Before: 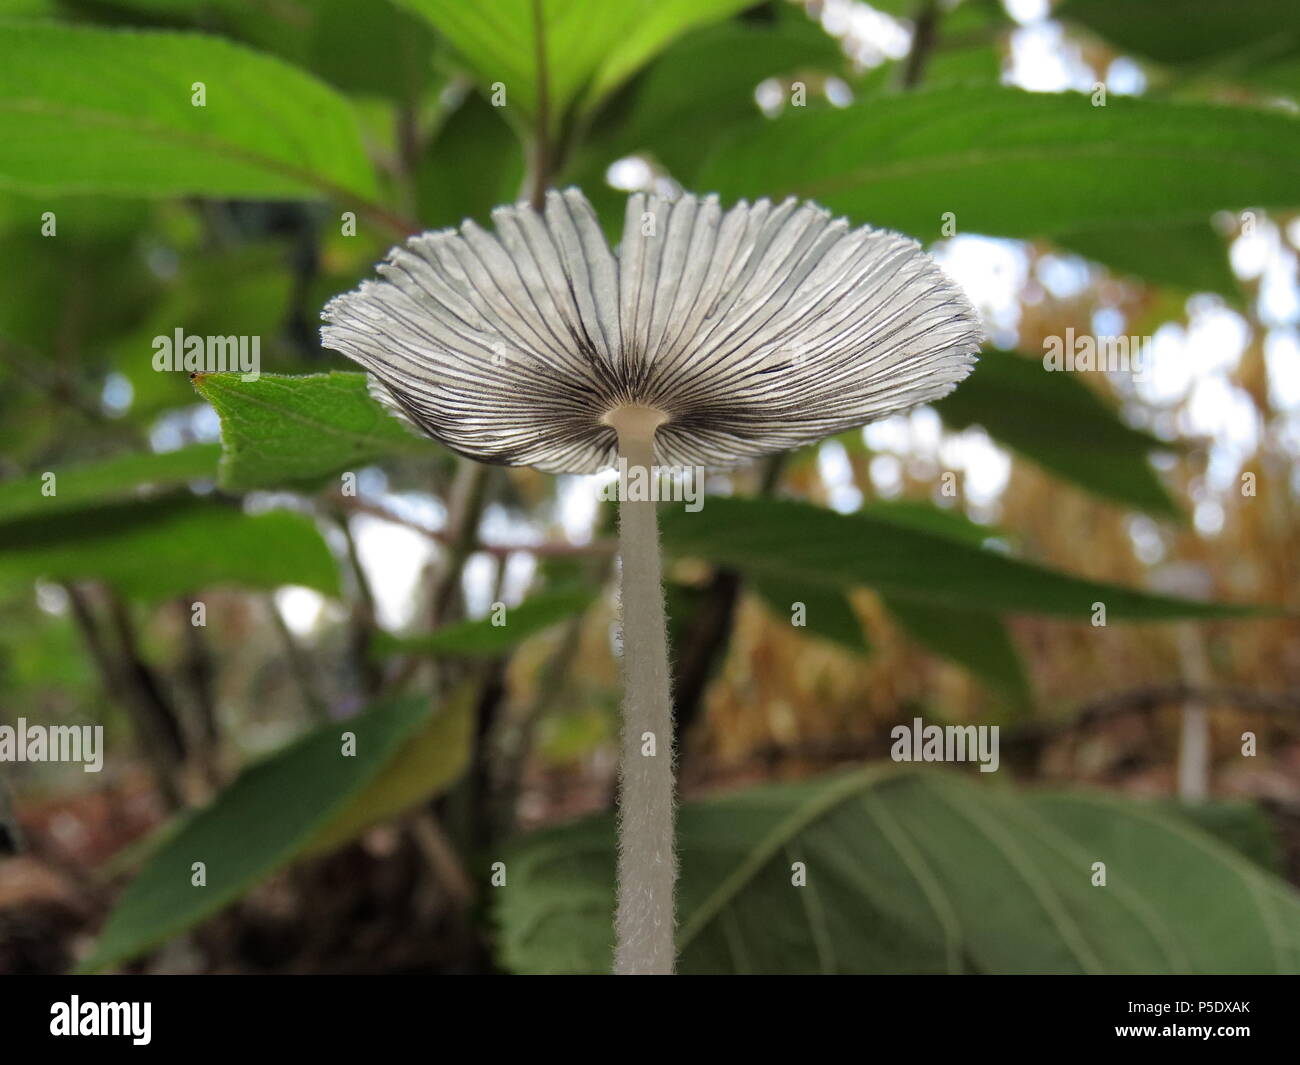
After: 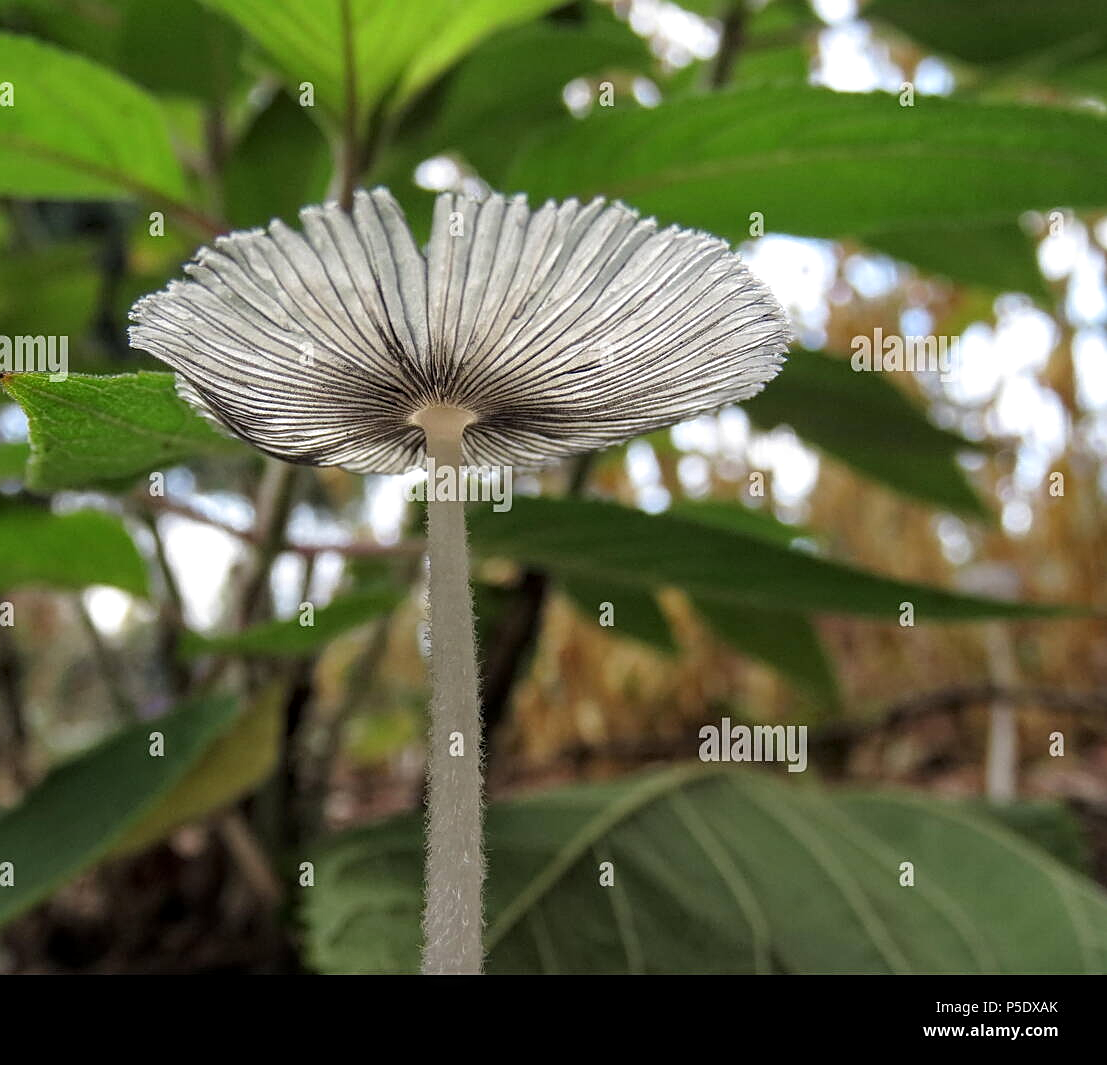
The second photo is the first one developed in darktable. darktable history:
crop and rotate: left 14.816%
local contrast: on, module defaults
sharpen: on, module defaults
